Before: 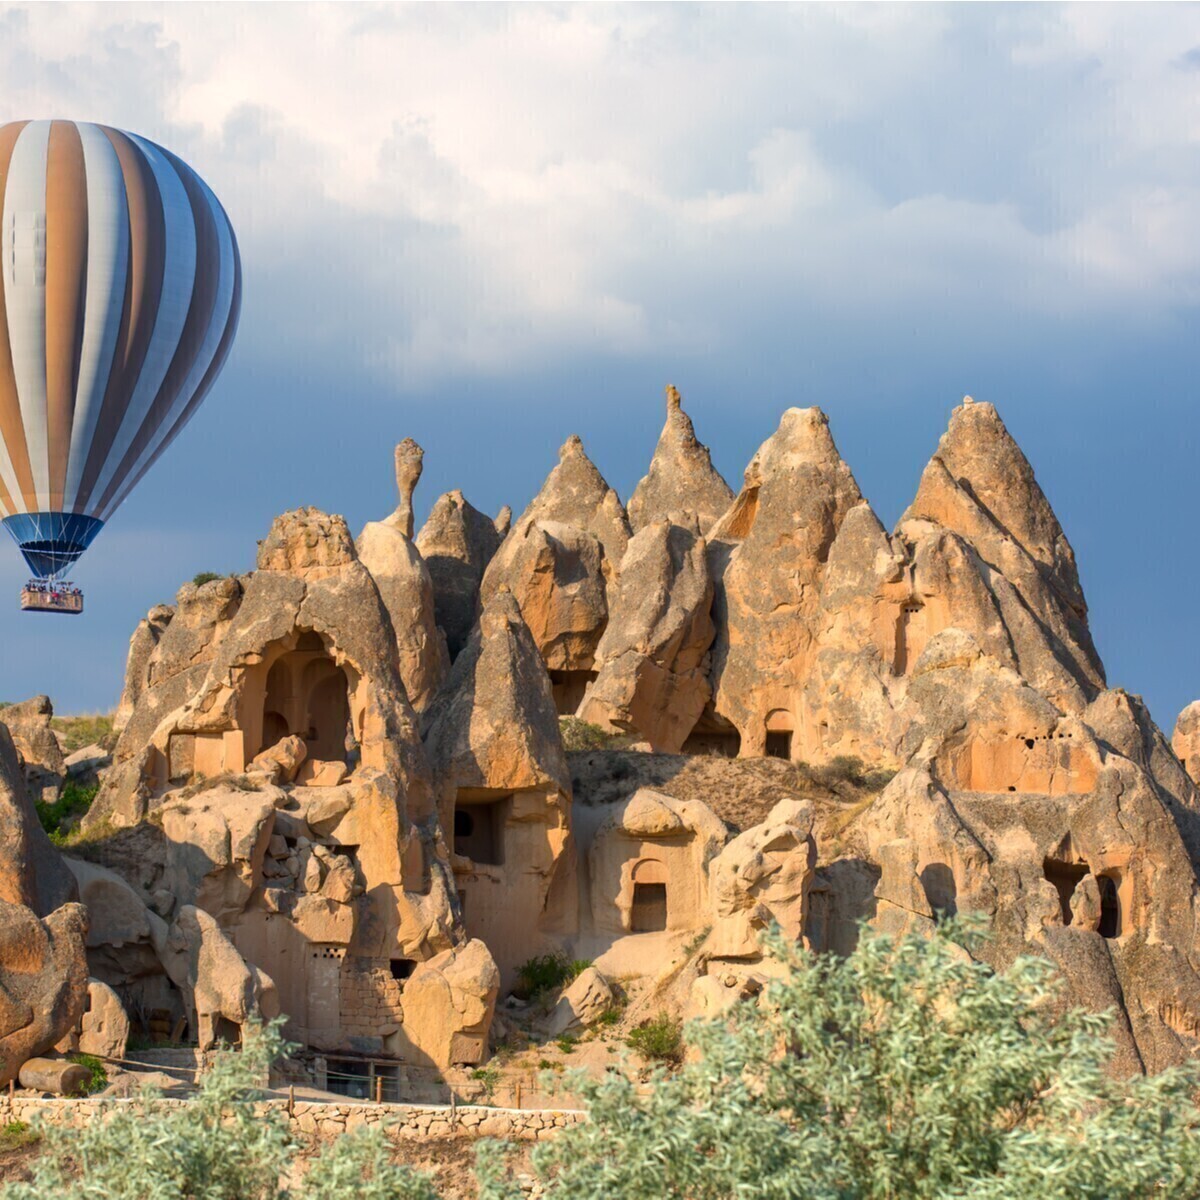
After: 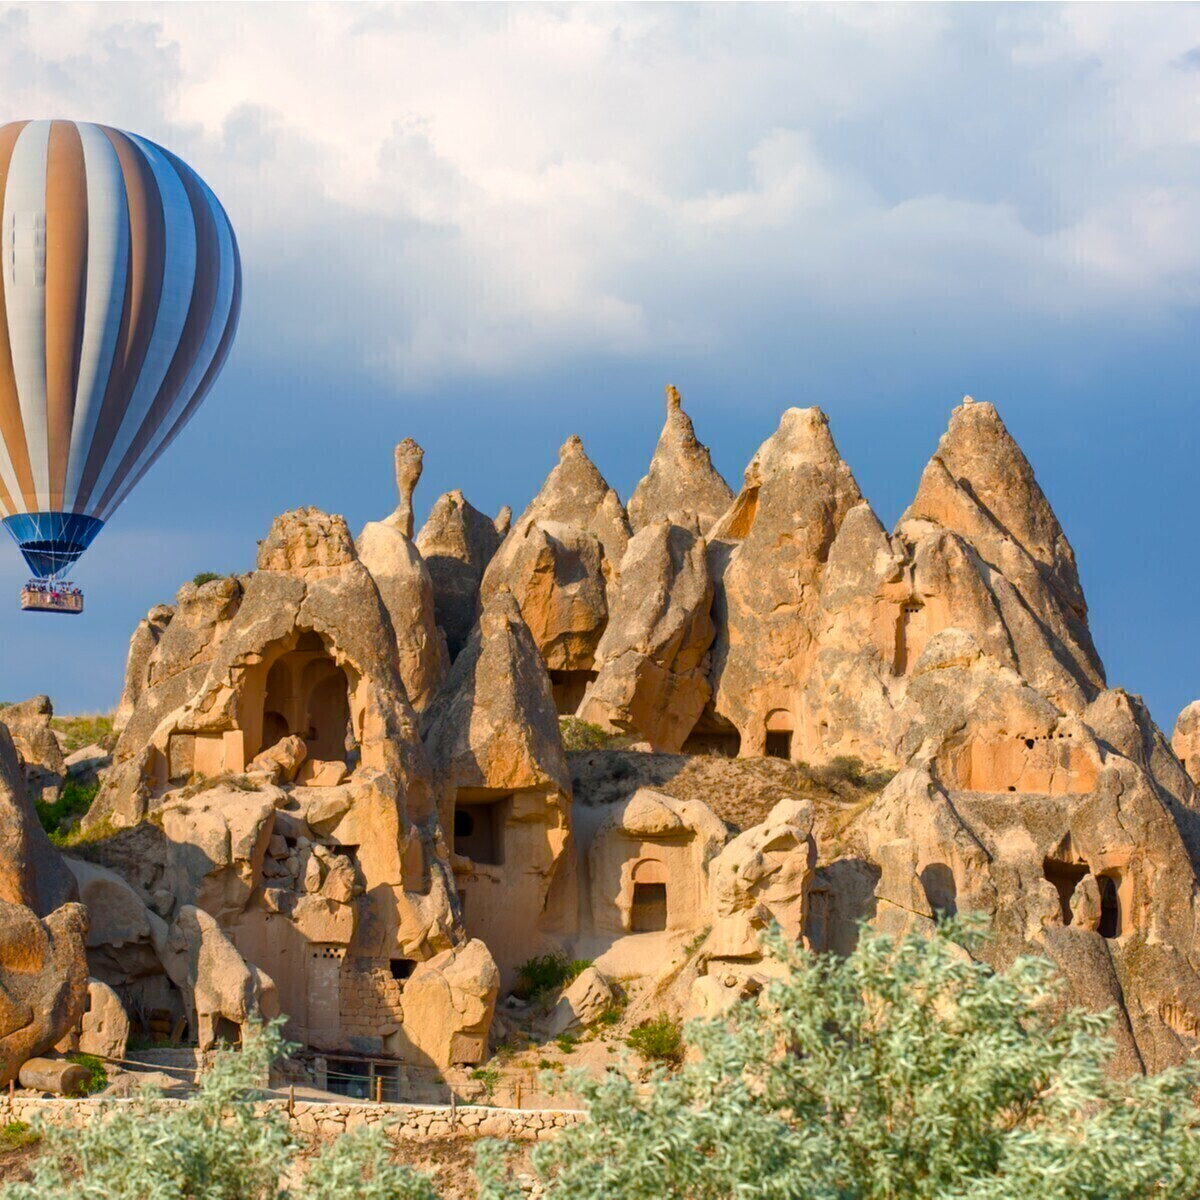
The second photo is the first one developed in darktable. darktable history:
color balance rgb: perceptual saturation grading › global saturation 0.594%, perceptual saturation grading › highlights -9.358%, perceptual saturation grading › mid-tones 18.667%, perceptual saturation grading › shadows 28.659%, global vibrance 20%
